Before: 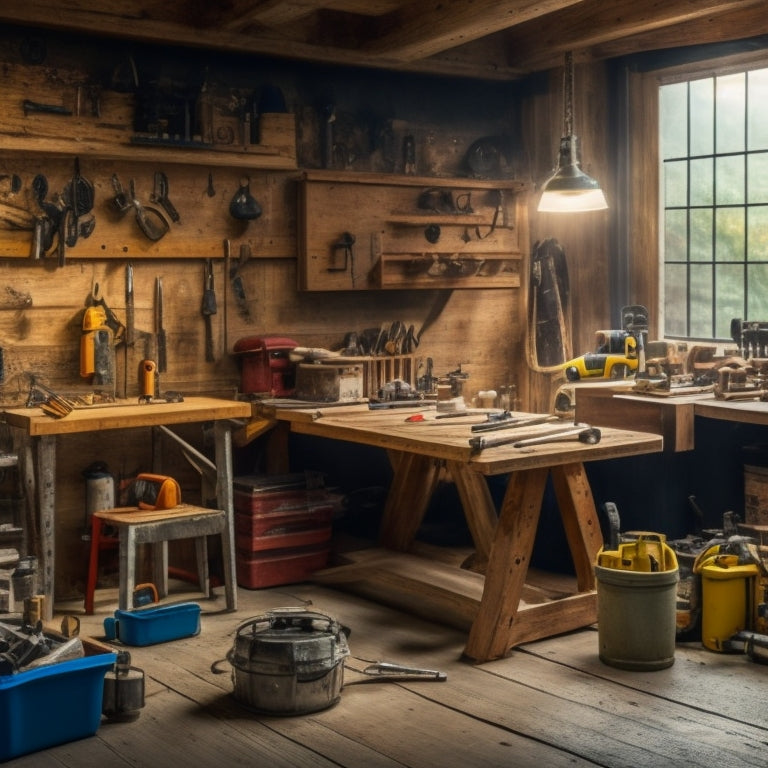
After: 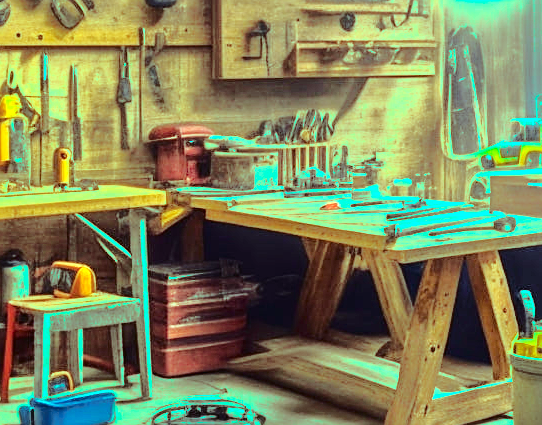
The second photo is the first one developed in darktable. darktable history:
crop: left 11.123%, top 27.61%, right 18.3%, bottom 17.034%
exposure: black level correction -0.001, exposure 0.9 EV, compensate exposure bias true, compensate highlight preservation false
tone curve: curves: ch0 [(0.003, 0.015) (0.104, 0.07) (0.239, 0.201) (0.327, 0.317) (0.401, 0.443) (0.495, 0.55) (0.65, 0.68) (0.832, 0.858) (1, 0.977)]; ch1 [(0, 0) (0.161, 0.092) (0.35, 0.33) (0.379, 0.401) (0.447, 0.476) (0.495, 0.499) (0.515, 0.518) (0.55, 0.557) (0.621, 0.615) (0.718, 0.734) (1, 1)]; ch2 [(0, 0) (0.359, 0.372) (0.437, 0.437) (0.502, 0.501) (0.534, 0.537) (0.599, 0.586) (1, 1)], color space Lab, independent channels, preserve colors none
color balance rgb: shadows lift › luminance 0.49%, shadows lift › chroma 6.83%, shadows lift › hue 300.29°, power › hue 208.98°, highlights gain › luminance 20.24%, highlights gain › chroma 13.17%, highlights gain › hue 173.85°, perceptual saturation grading › global saturation 18.05%
tone equalizer: -7 EV 0.15 EV, -6 EV 0.6 EV, -5 EV 1.15 EV, -4 EV 1.33 EV, -3 EV 1.15 EV, -2 EV 0.6 EV, -1 EV 0.15 EV, mask exposure compensation -0.5 EV
sharpen: on, module defaults
